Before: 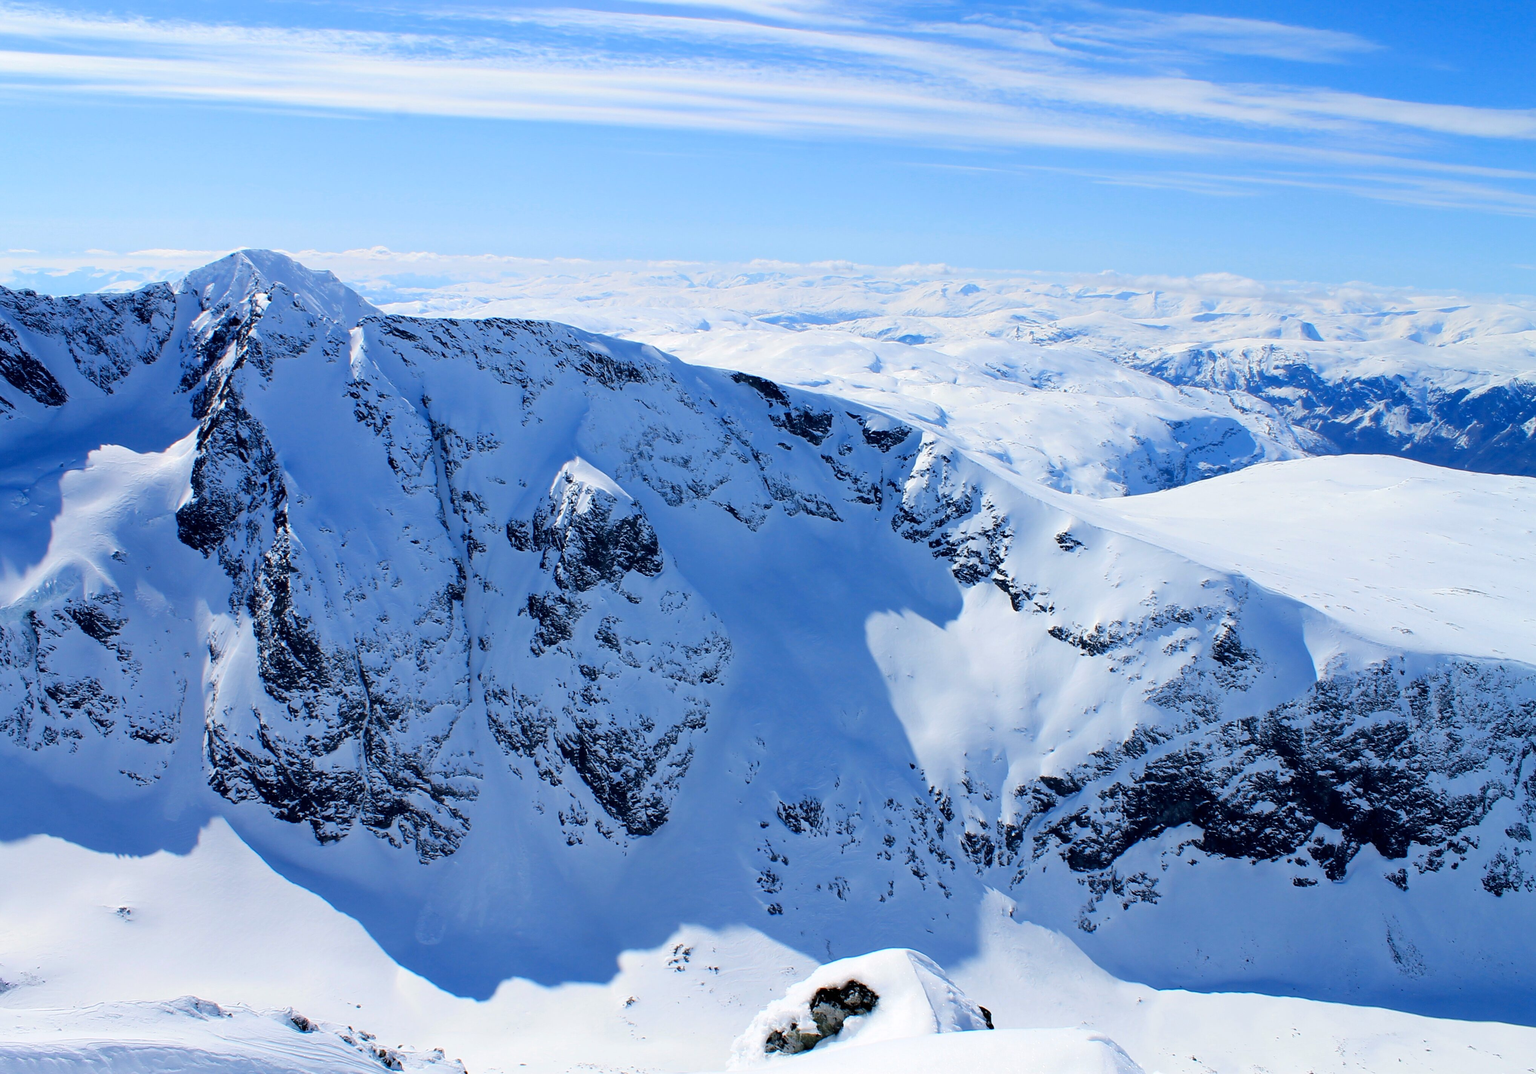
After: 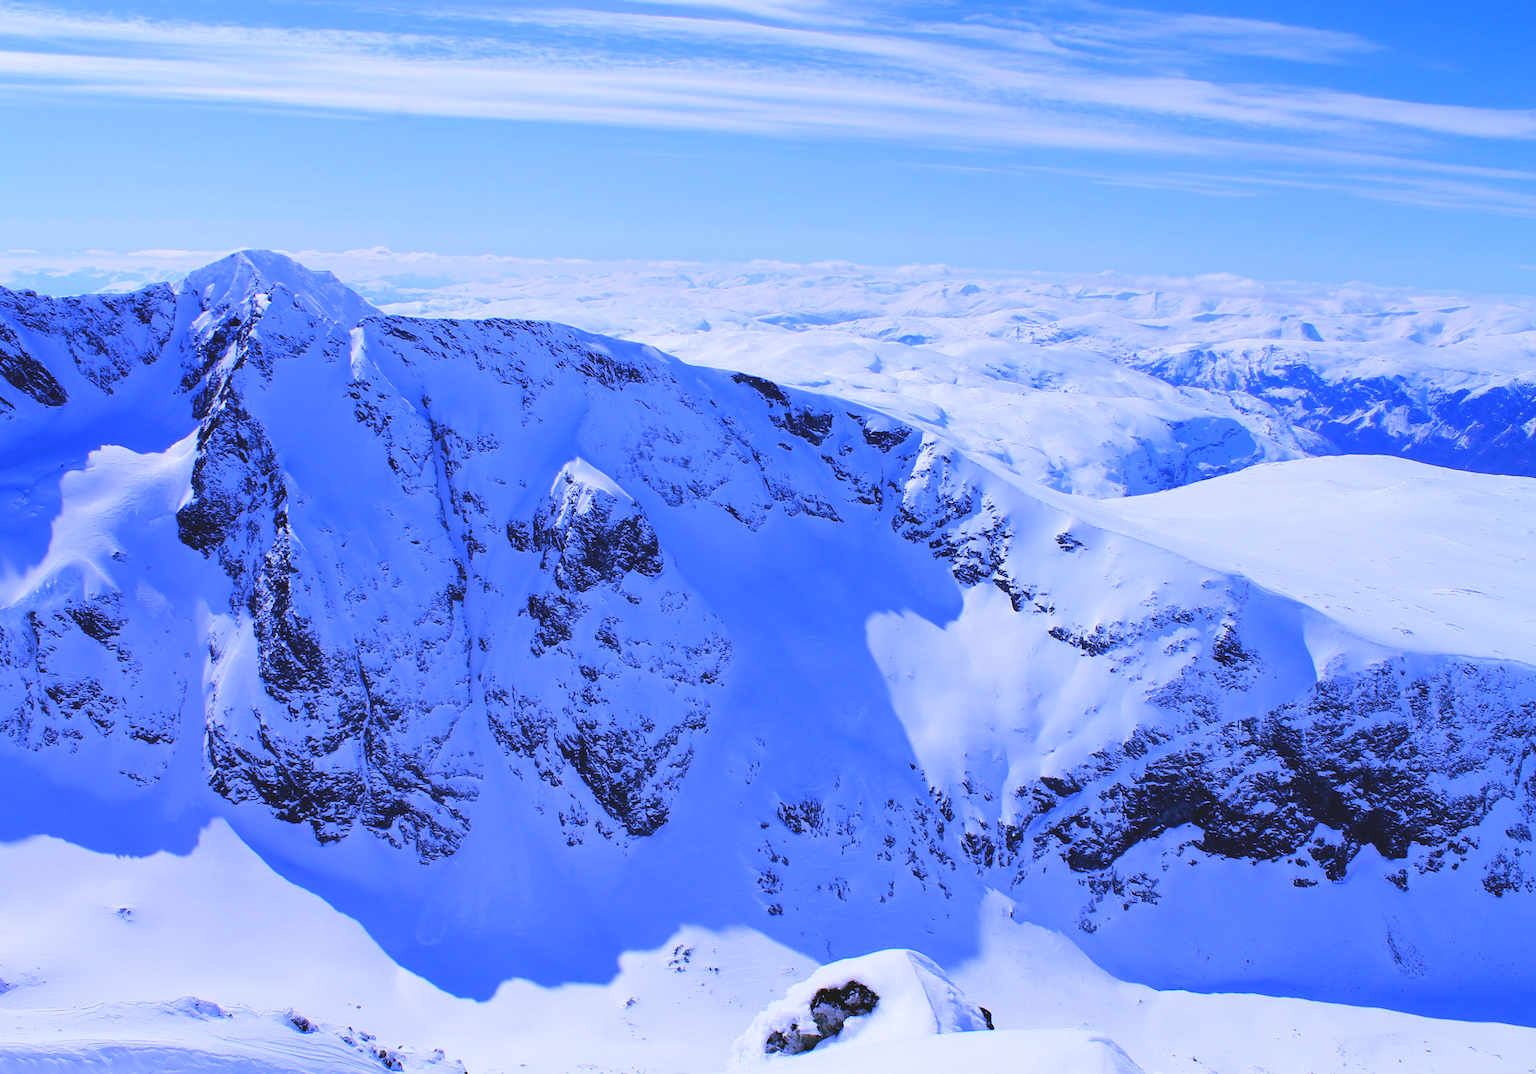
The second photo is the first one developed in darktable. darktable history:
white balance: red 0.98, blue 1.61
exposure: black level correction -0.014, exposure -0.193 EV, compensate highlight preservation false
